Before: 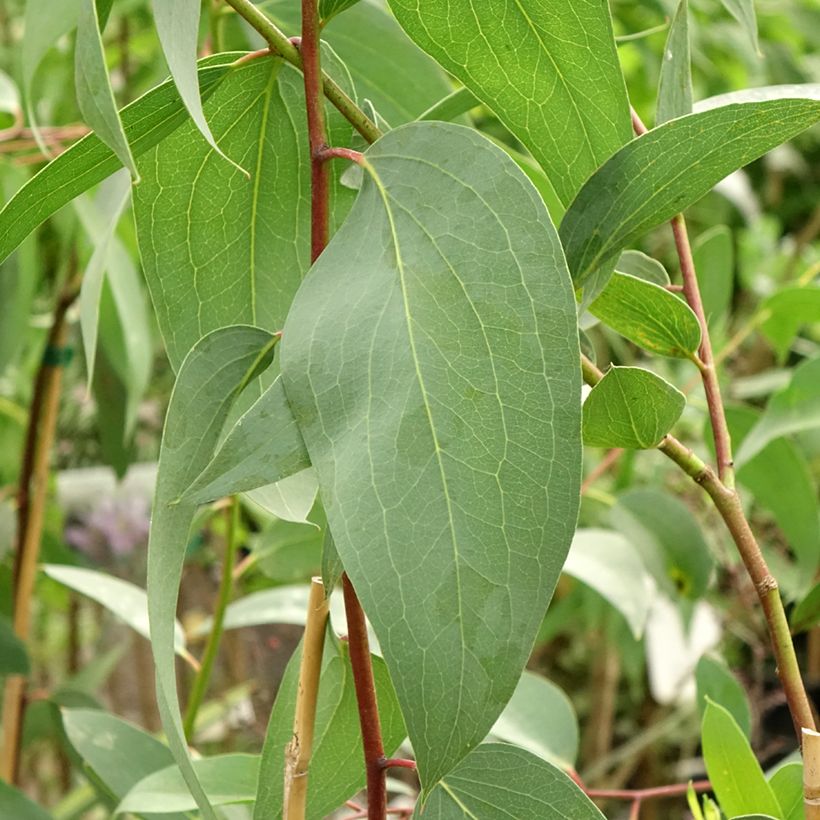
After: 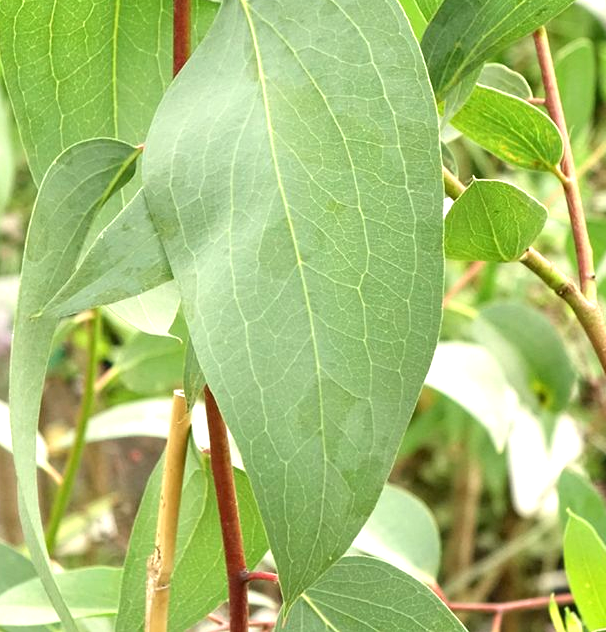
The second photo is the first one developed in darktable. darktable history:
crop: left 16.871%, top 22.857%, right 9.116%
exposure: exposure 0.74 EV, compensate highlight preservation false
